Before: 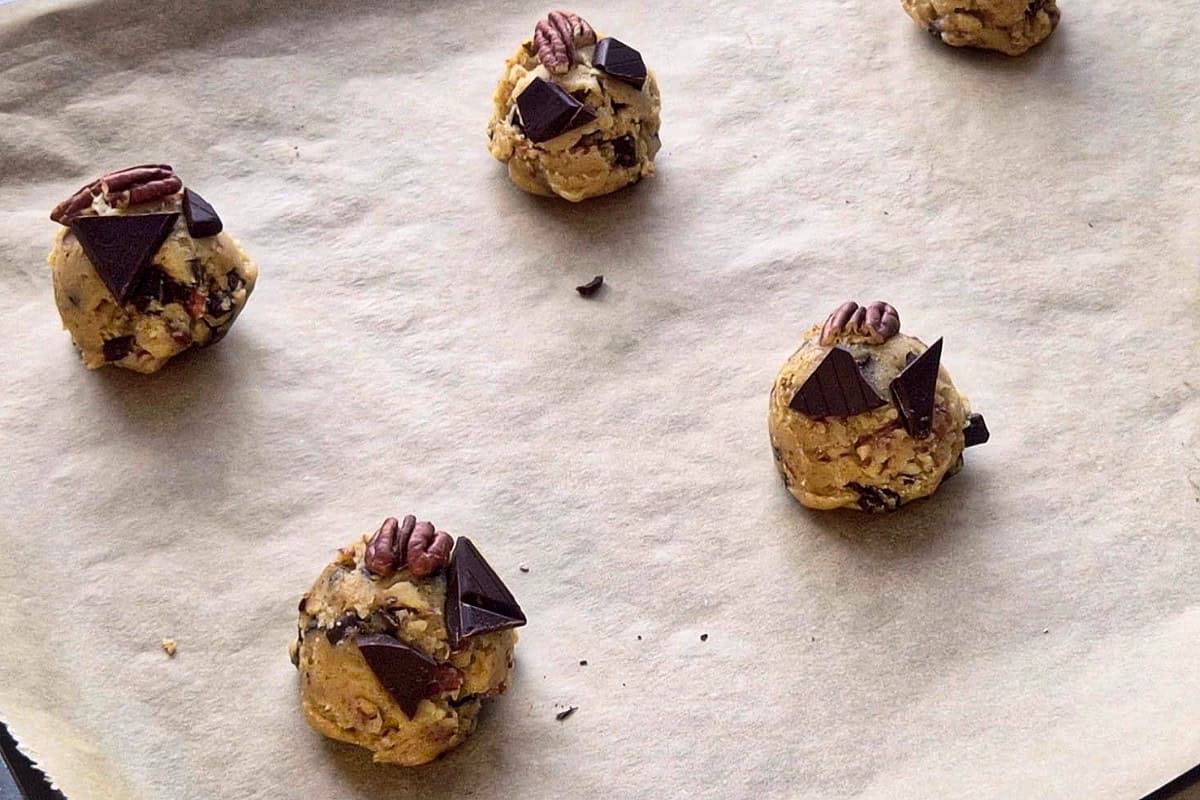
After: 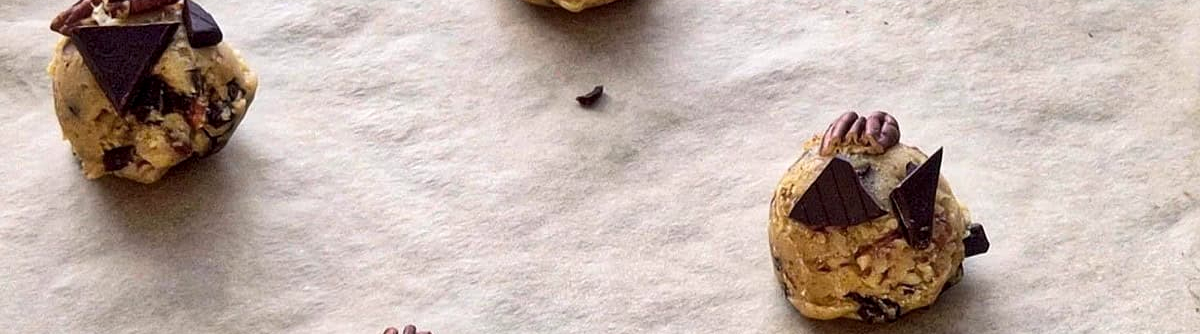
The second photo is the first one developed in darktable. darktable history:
local contrast: highlights 100%, shadows 100%, detail 120%, midtone range 0.2
crop and rotate: top 23.84%, bottom 34.294%
